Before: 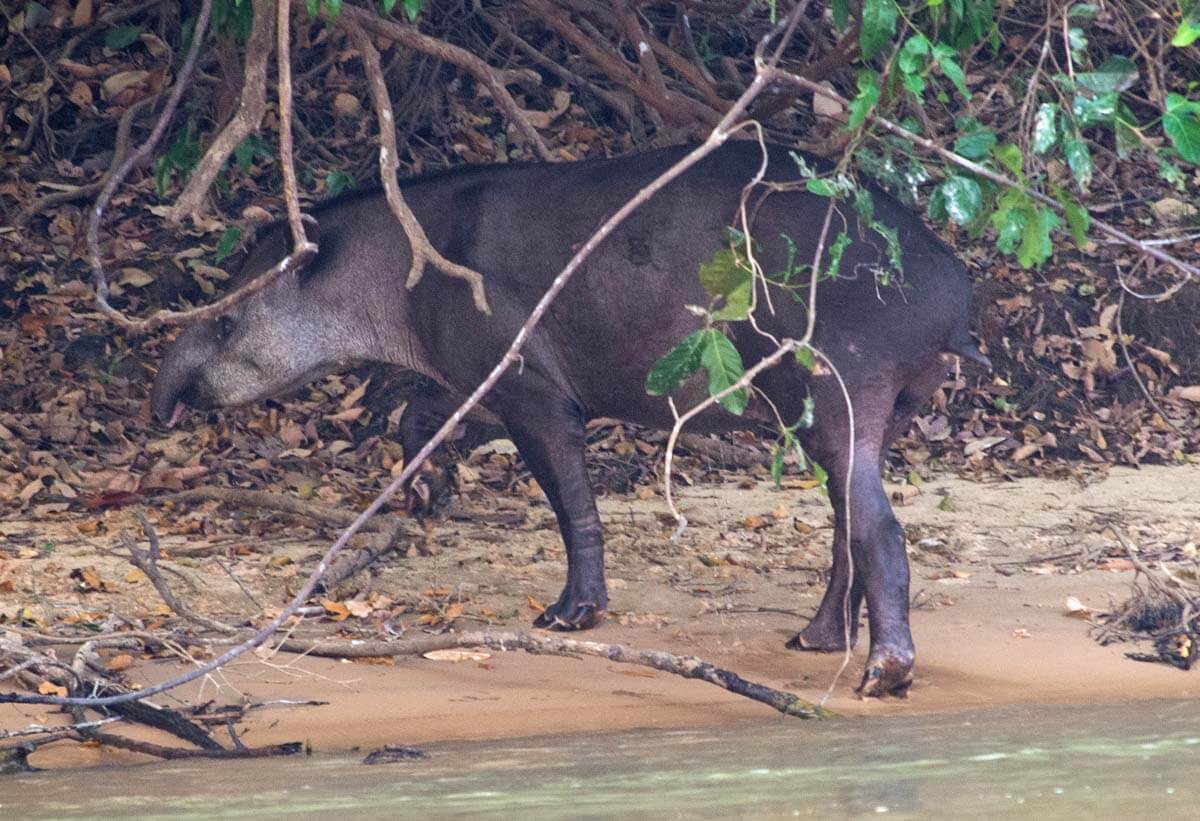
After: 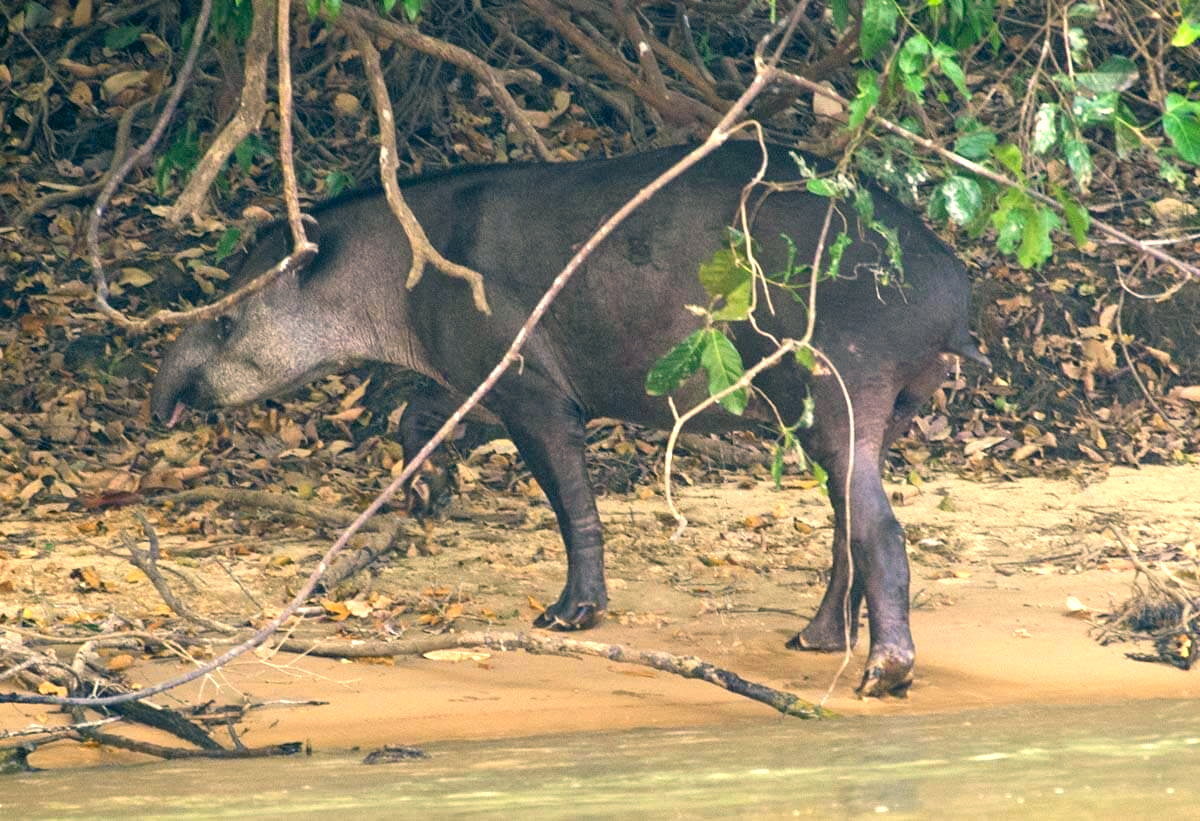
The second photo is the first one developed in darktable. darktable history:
exposure: exposure 0.567 EV, compensate exposure bias true, compensate highlight preservation false
color correction: highlights a* 5.22, highlights b* 24.18, shadows a* -15.56, shadows b* 3.79
